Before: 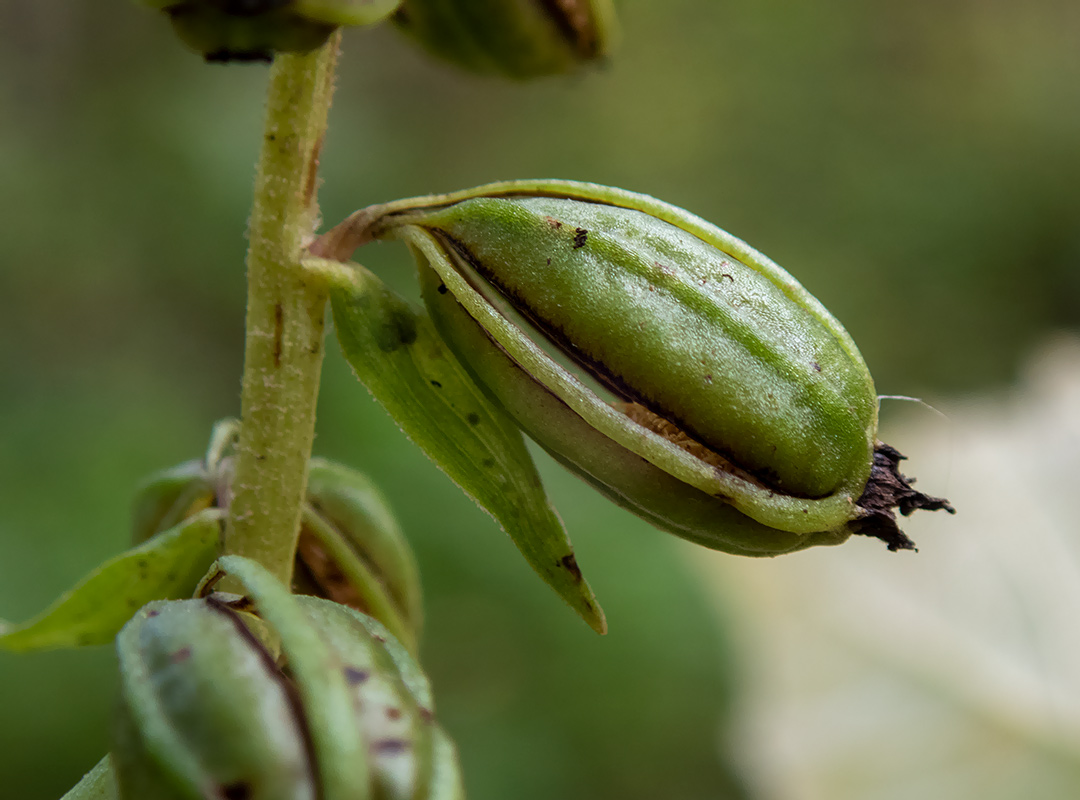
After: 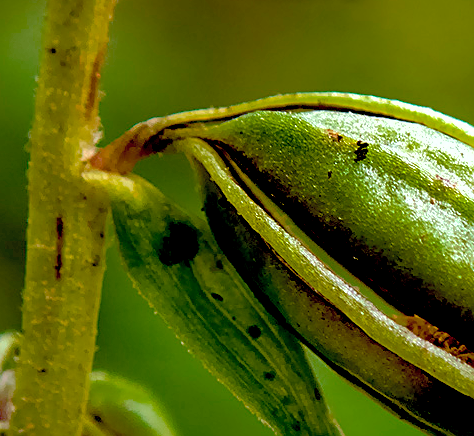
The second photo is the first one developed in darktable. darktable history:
color balance rgb: perceptual saturation grading › global saturation 30.643%, global vibrance 6.815%, saturation formula JzAzBz (2021)
sharpen: on, module defaults
exposure: black level correction 0.037, exposure 0.9 EV, compensate highlight preservation false
crop: left 20.324%, top 10.913%, right 35.738%, bottom 34.517%
shadows and highlights: on, module defaults
contrast brightness saturation: saturation -0.057
